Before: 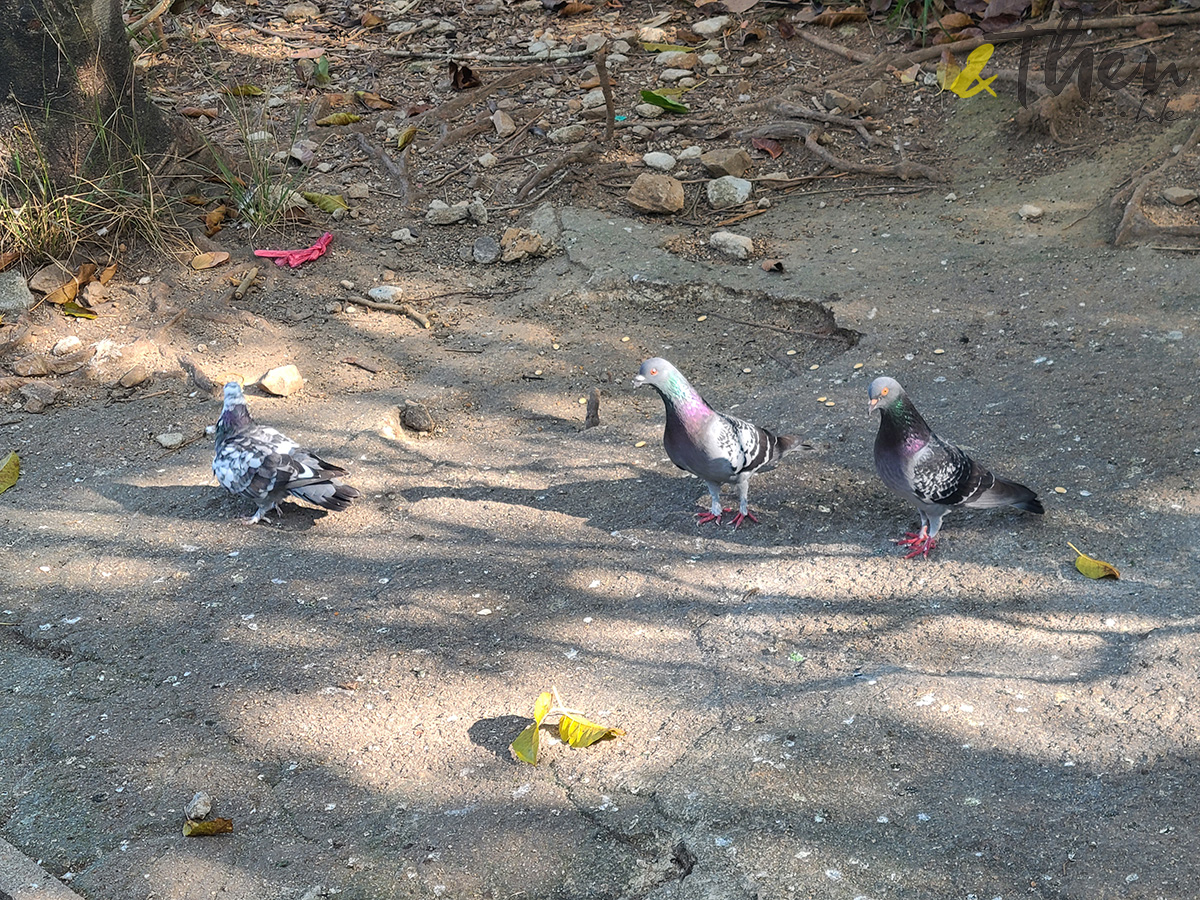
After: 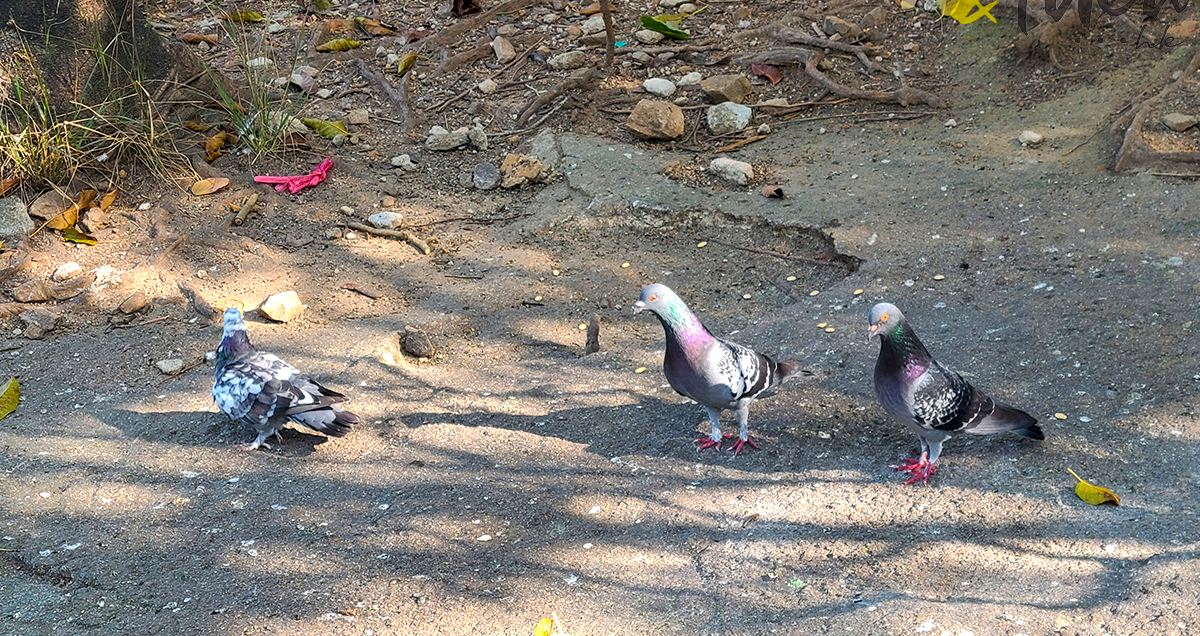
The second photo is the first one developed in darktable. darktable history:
contrast equalizer: y [[0.526, 0.53, 0.532, 0.532, 0.53, 0.525], [0.5 ×6], [0.5 ×6], [0 ×6], [0 ×6]]
crop and rotate: top 8.293%, bottom 20.996%
color balance rgb: perceptual saturation grading › global saturation 25%, global vibrance 20%
rotate and perspective: automatic cropping off
exposure: compensate highlight preservation false
